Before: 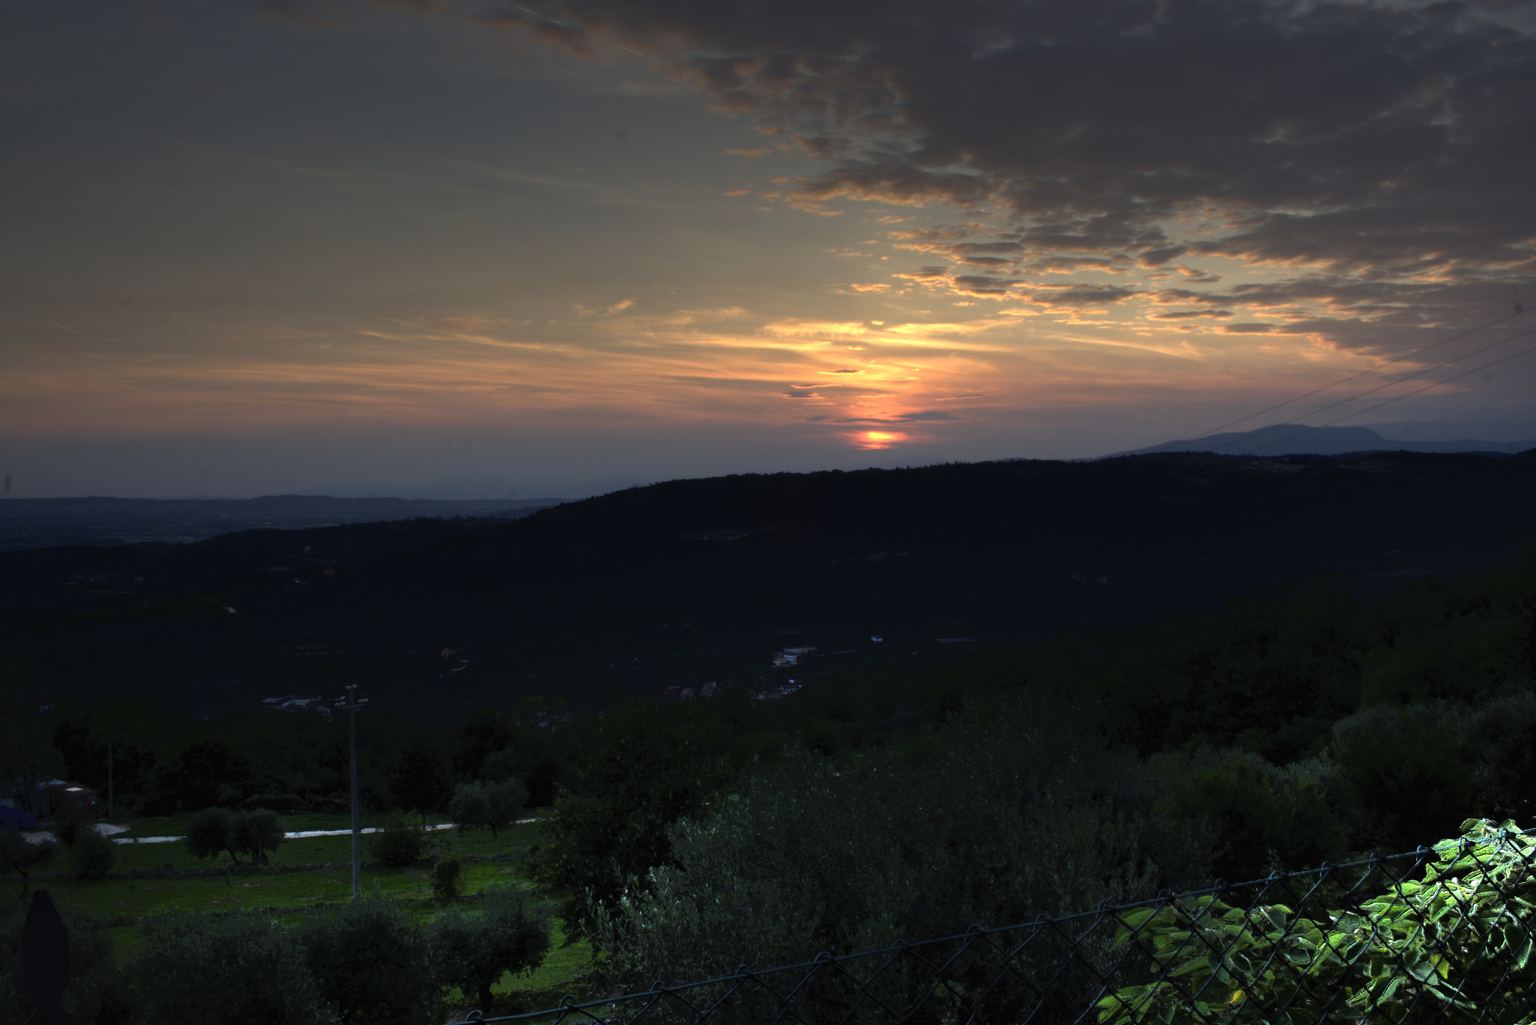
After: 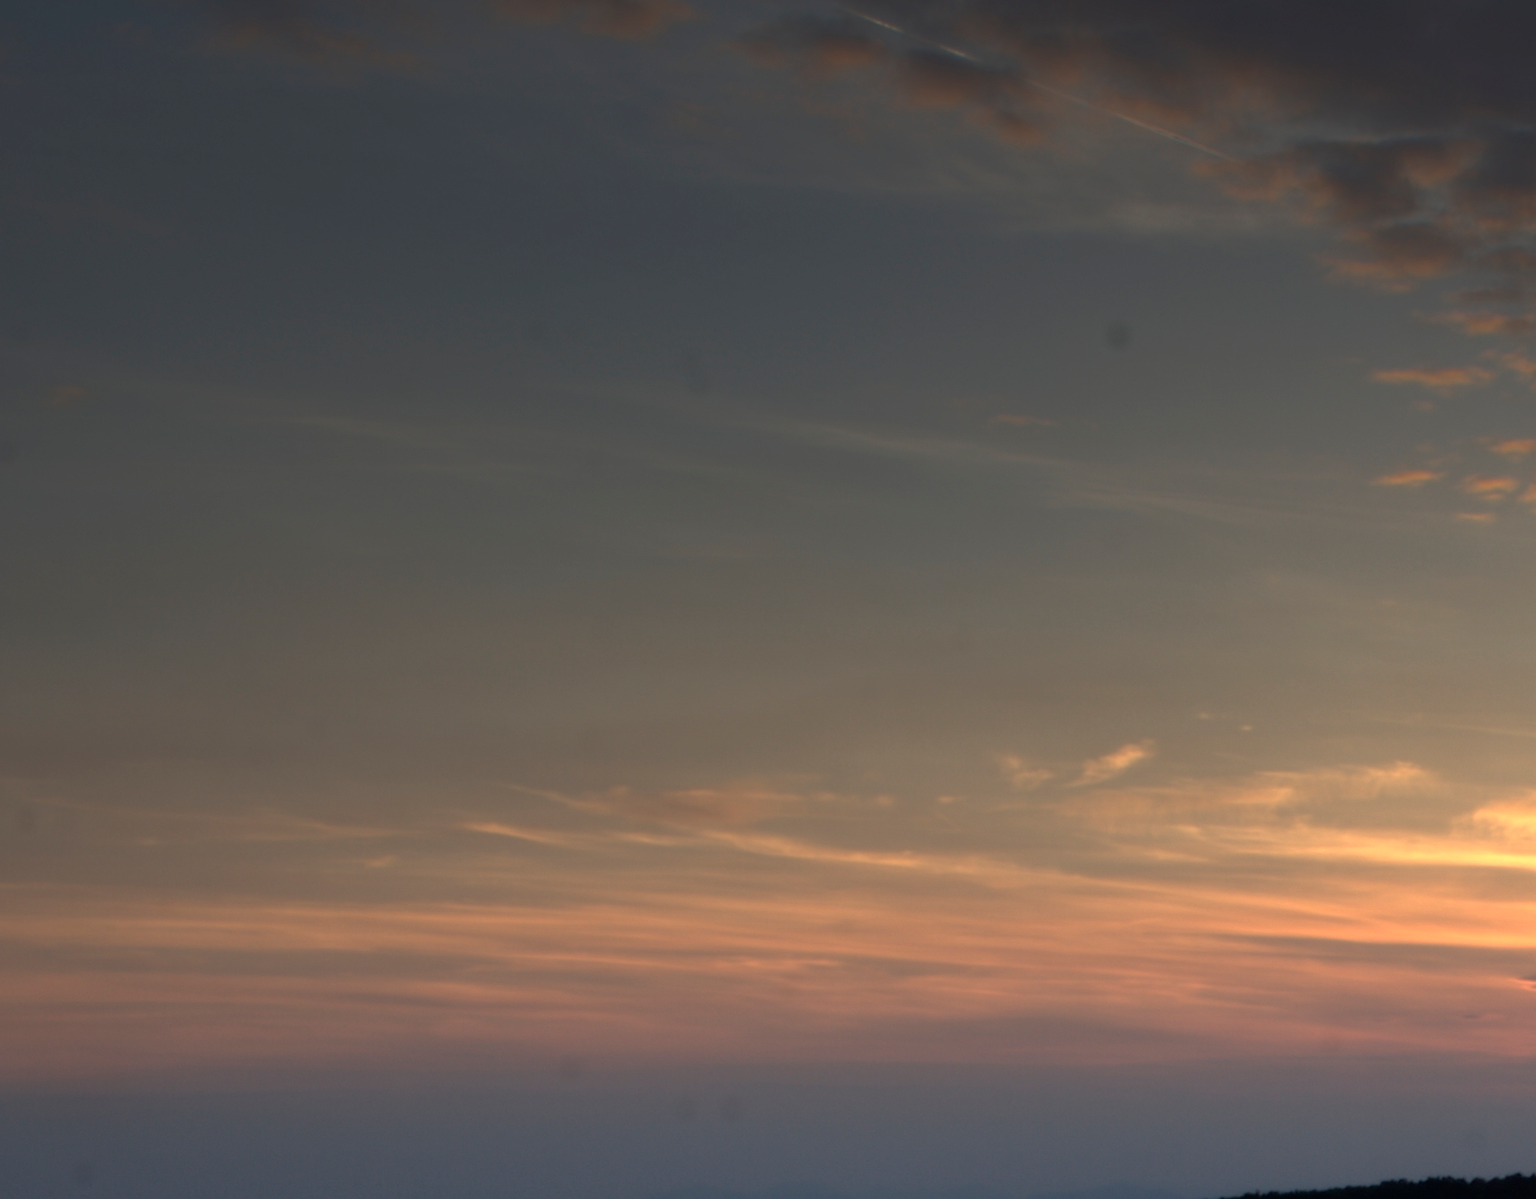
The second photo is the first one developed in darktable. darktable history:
tone curve: curves: ch0 [(0, 0) (0.003, 0.003) (0.011, 0.011) (0.025, 0.026) (0.044, 0.046) (0.069, 0.072) (0.1, 0.103) (0.136, 0.141) (0.177, 0.184) (0.224, 0.233) (0.277, 0.287) (0.335, 0.348) (0.399, 0.414) (0.468, 0.486) (0.543, 0.563) (0.623, 0.647) (0.709, 0.736) (0.801, 0.831) (0.898, 0.92) (1, 1)], color space Lab, independent channels, preserve colors none
crop and rotate: left 11.266%, top 0.093%, right 48.597%, bottom 52.902%
